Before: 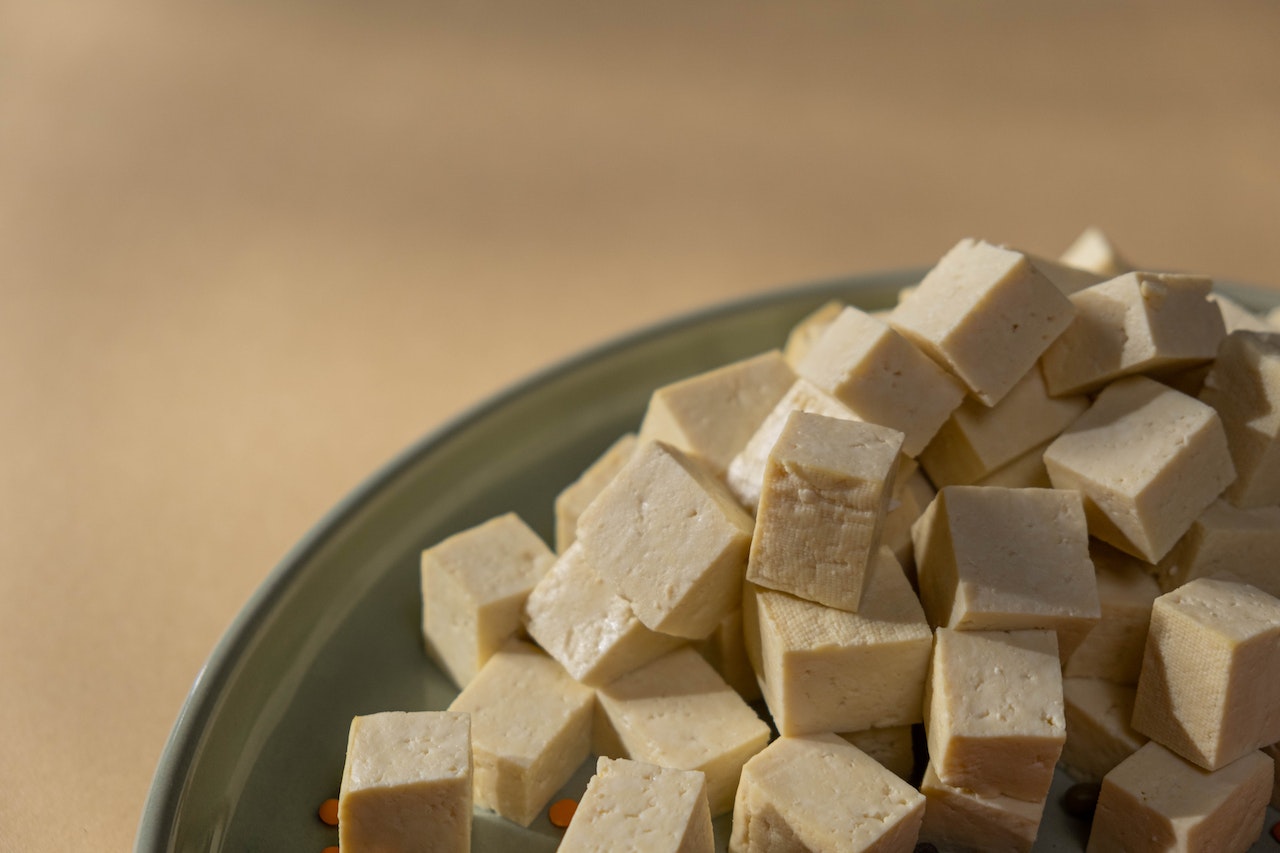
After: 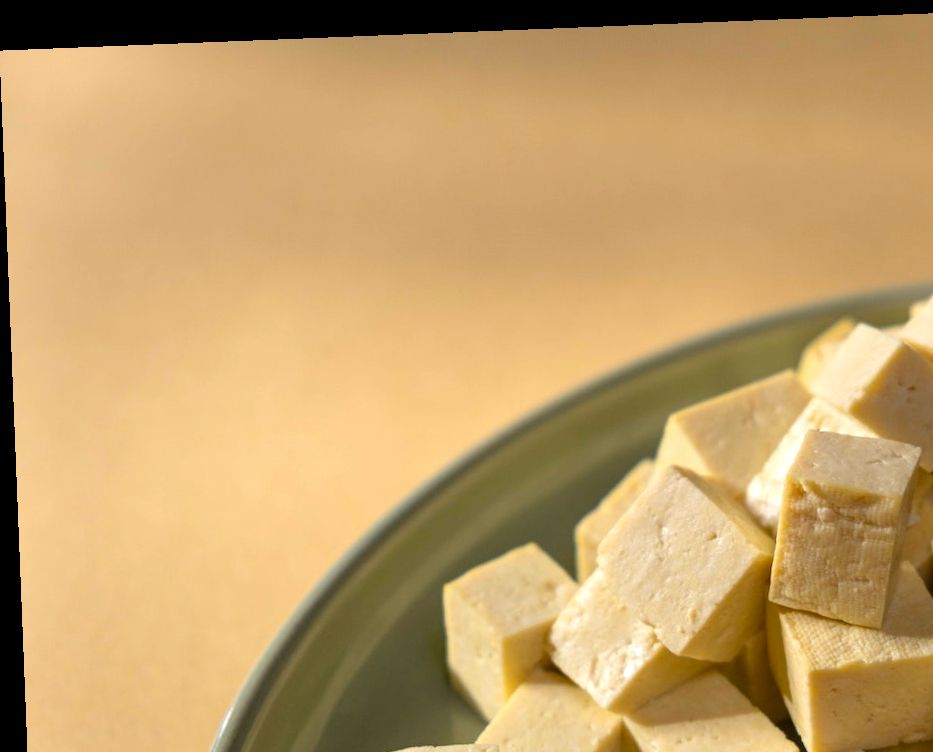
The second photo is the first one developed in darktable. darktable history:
color balance rgb: global vibrance 42.74%
crop: right 28.885%, bottom 16.626%
exposure: exposure 0.6 EV, compensate highlight preservation false
rotate and perspective: rotation -2.29°, automatic cropping off
tone equalizer: on, module defaults
